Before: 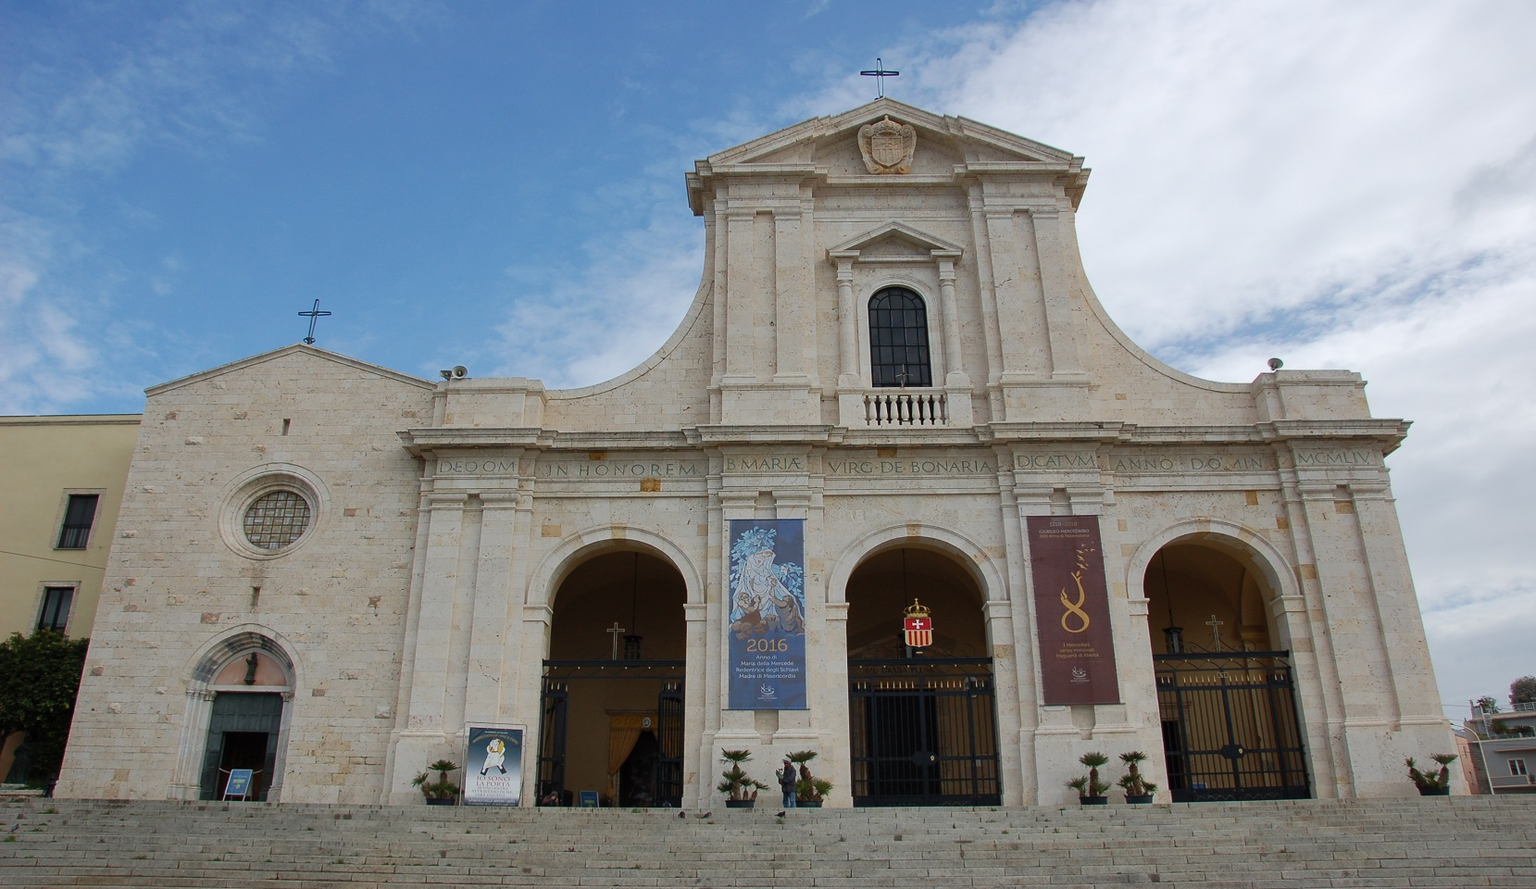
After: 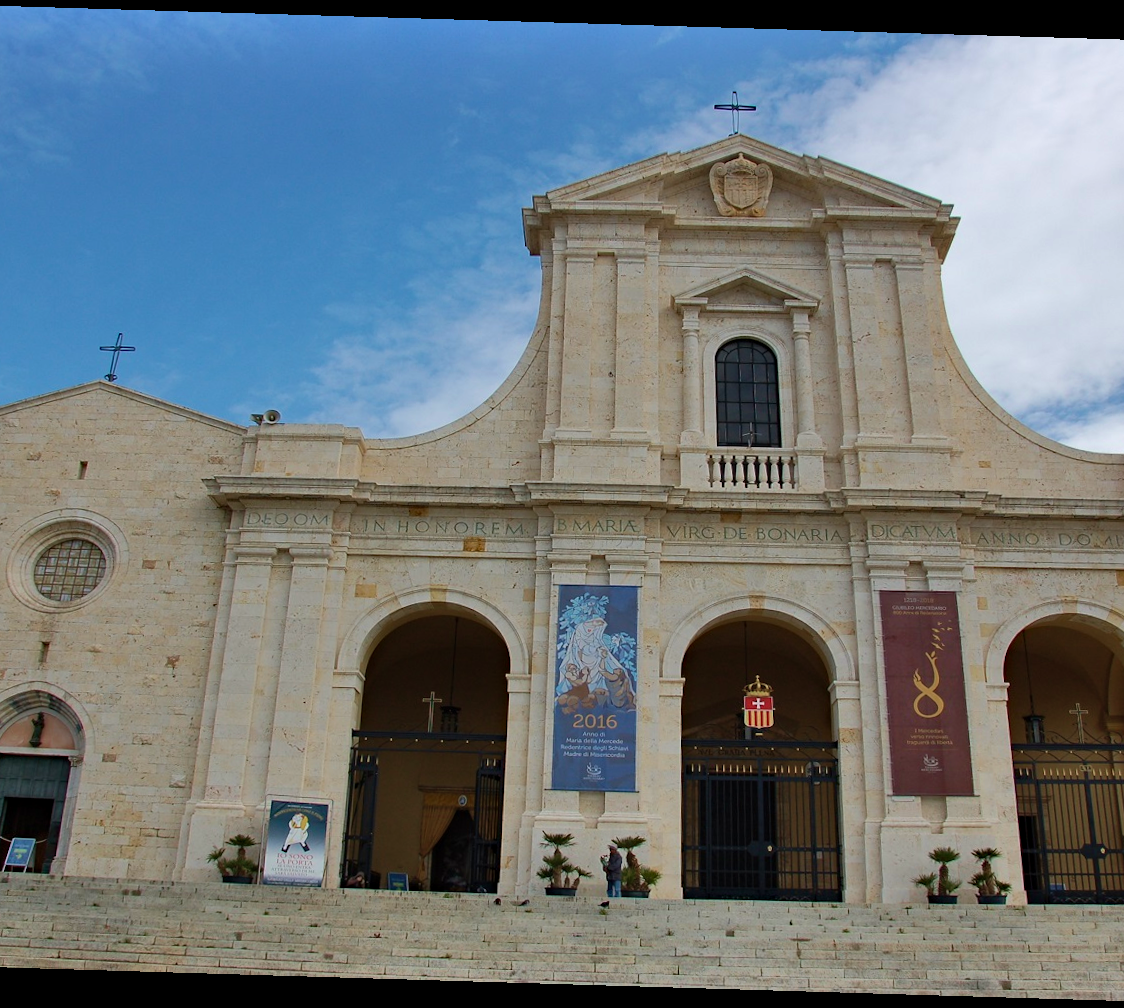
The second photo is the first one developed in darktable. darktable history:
haze removal: compatibility mode true, adaptive false
crop and rotate: left 14.292%, right 19.041%
velvia: strength 30%
shadows and highlights: shadows 49, highlights -41, soften with gaussian
exposure: exposure -0.064 EV, compensate highlight preservation false
rotate and perspective: rotation 1.72°, automatic cropping off
